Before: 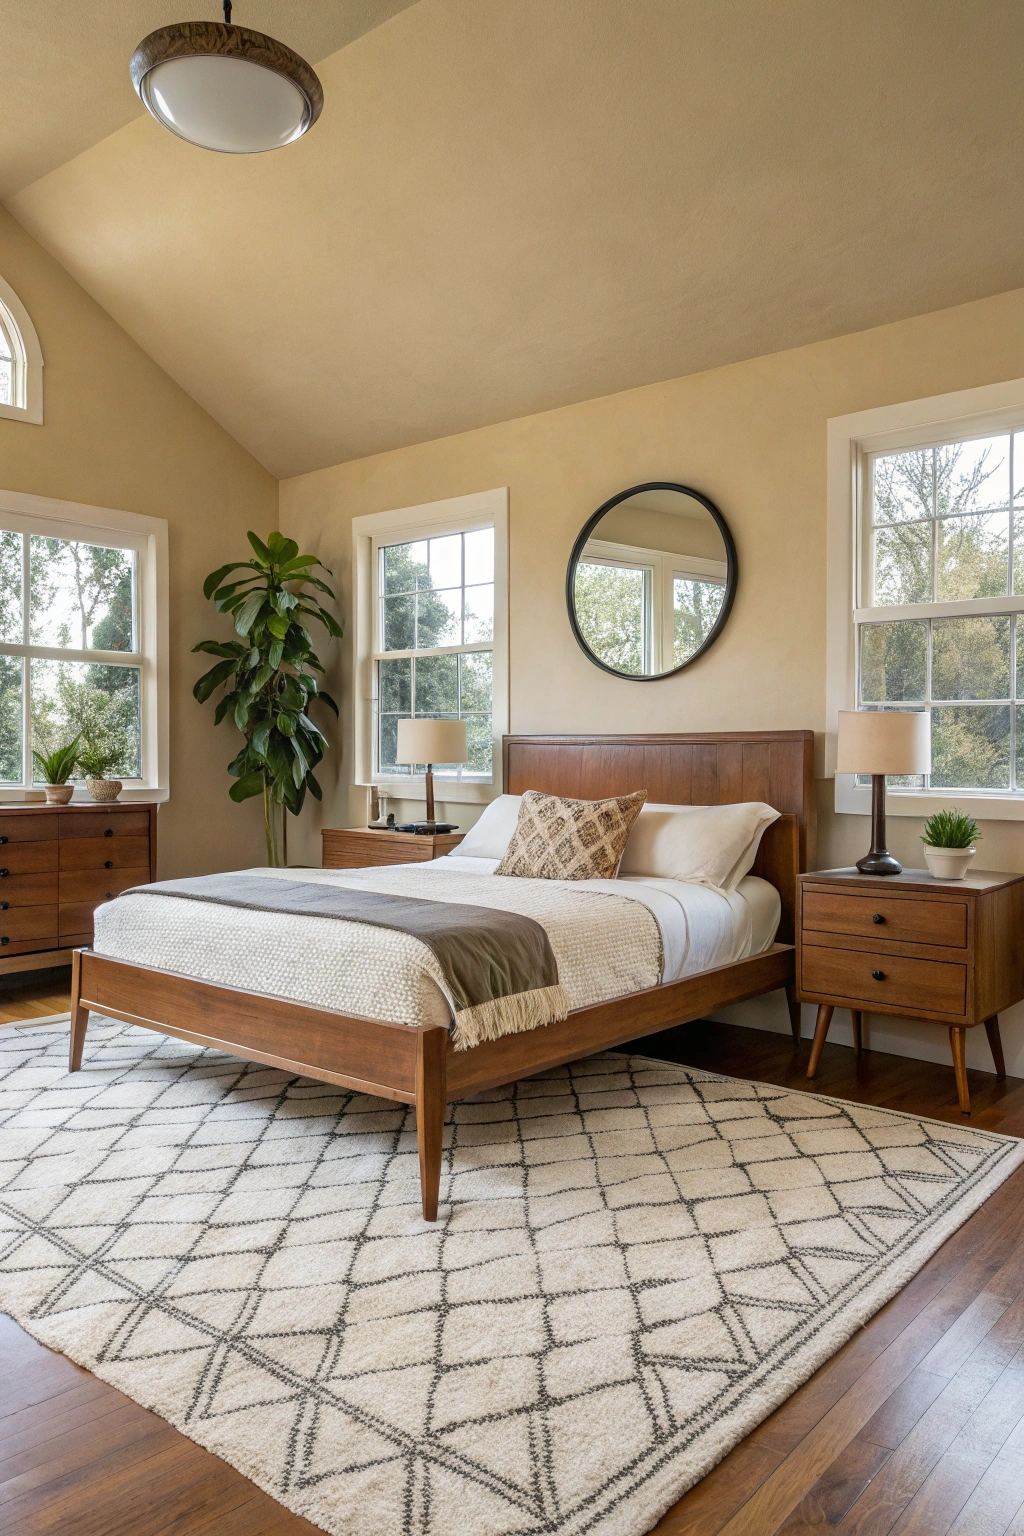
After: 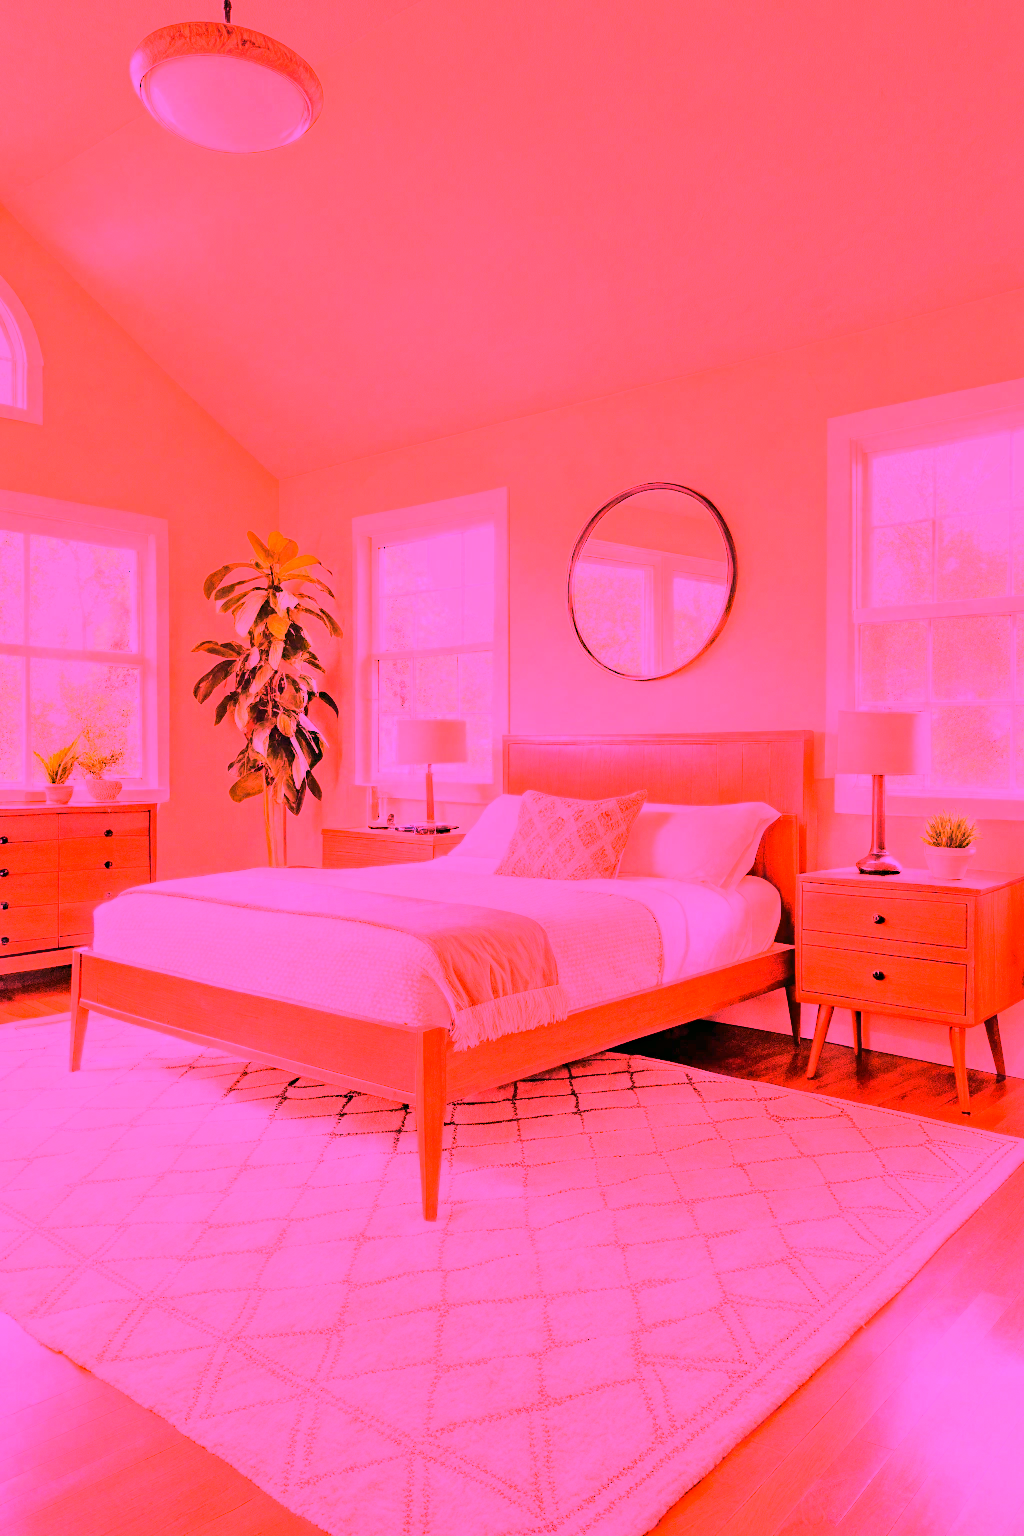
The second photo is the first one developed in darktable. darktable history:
haze removal: strength 0.29, distance 0.25, compatibility mode true, adaptive false
base curve: curves: ch0 [(0, 0) (0.032, 0.037) (0.105, 0.228) (0.435, 0.76) (0.856, 0.983) (1, 1)]
white balance: red 4.26, blue 1.802
